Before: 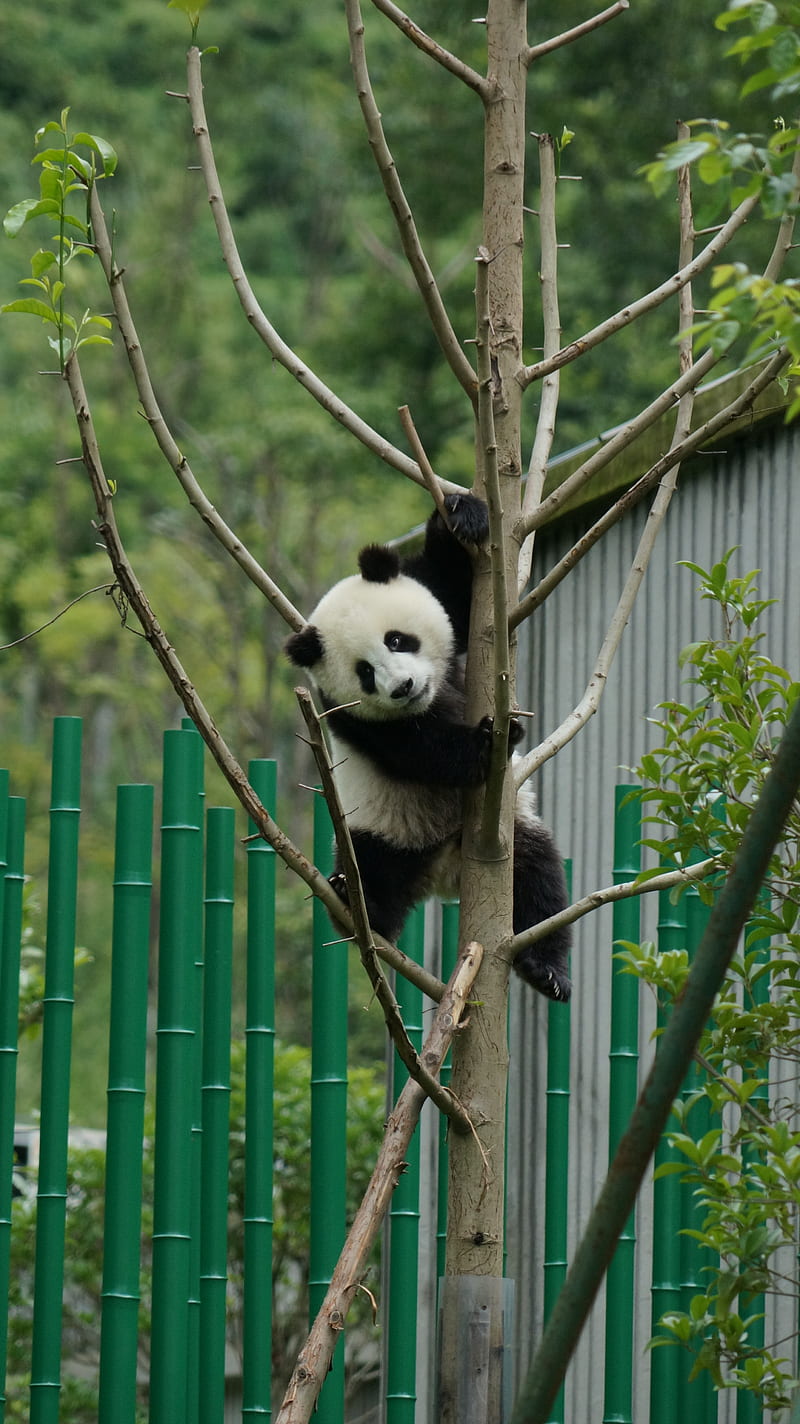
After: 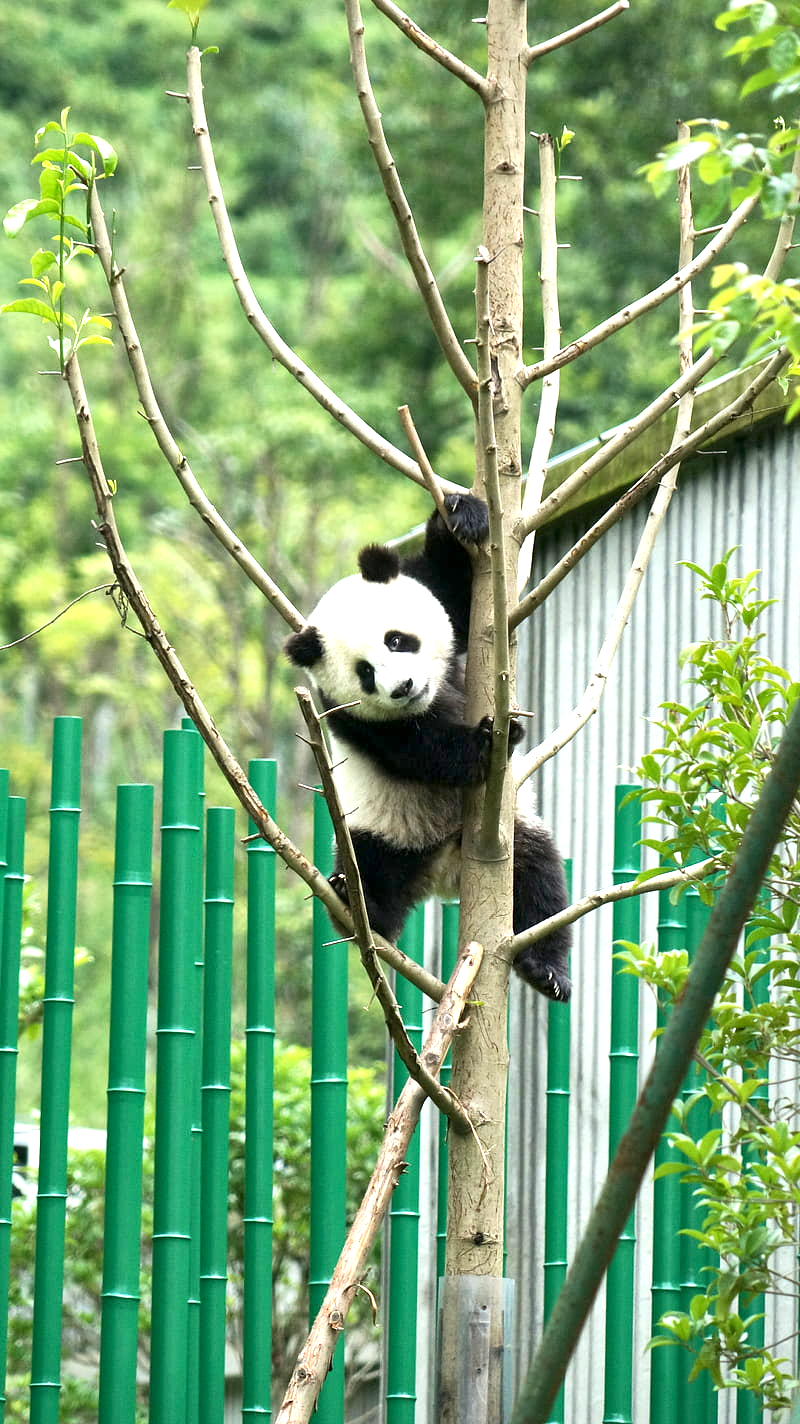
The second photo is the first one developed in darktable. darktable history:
local contrast: mode bilateral grid, contrast 20, coarseness 50, detail 130%, midtone range 0.2
exposure: black level correction 0.001, exposure 1.719 EV, compensate exposure bias true, compensate highlight preservation false
